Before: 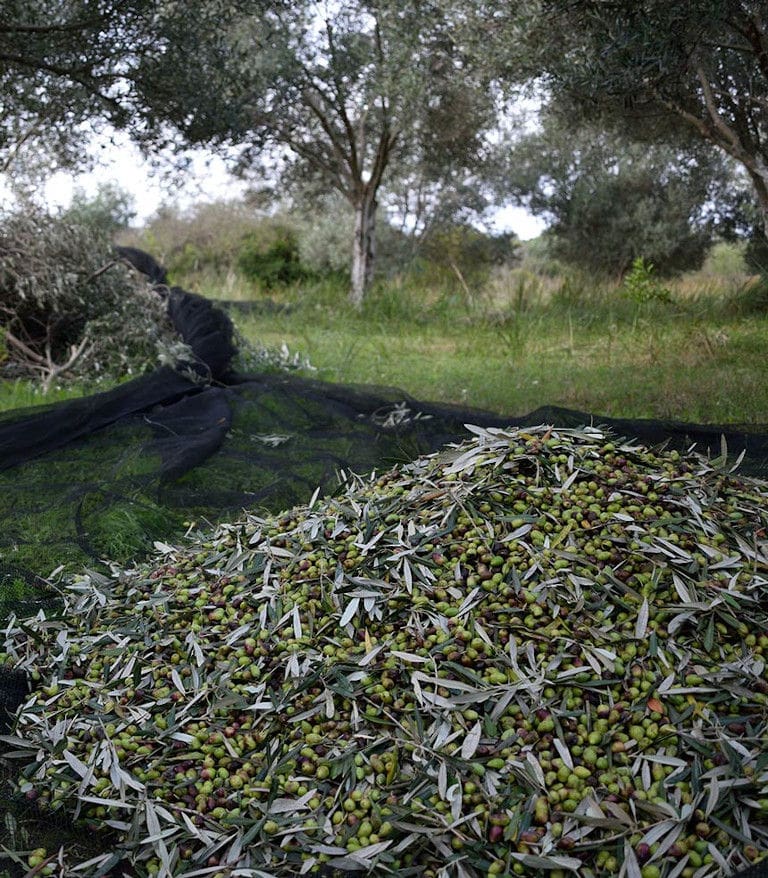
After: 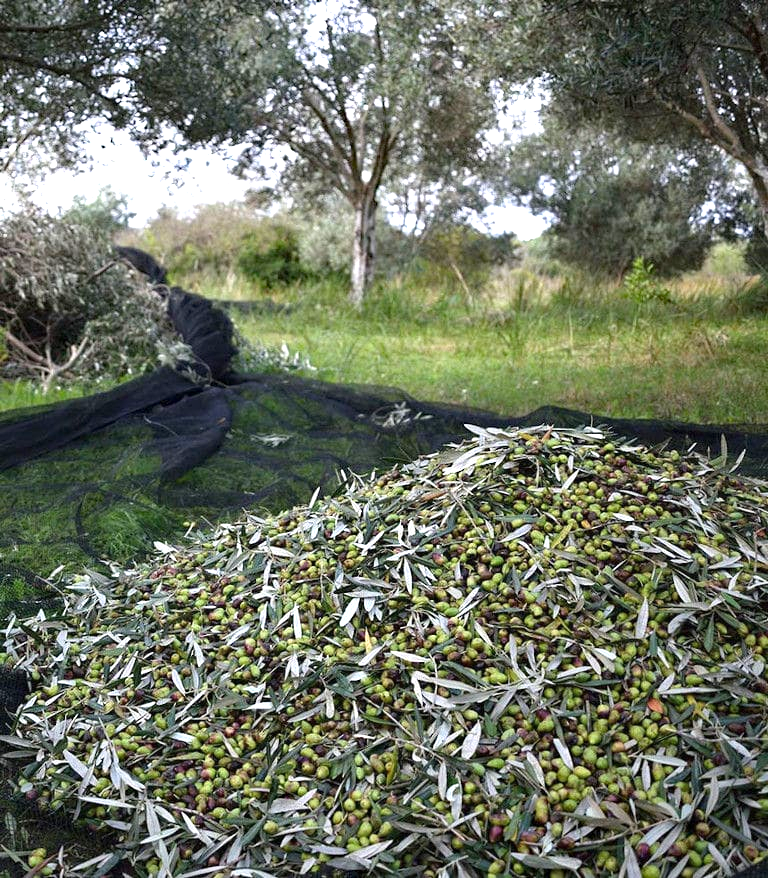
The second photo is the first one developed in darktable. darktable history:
haze removal: compatibility mode true, adaptive false
exposure: black level correction 0, exposure 0.95 EV, compensate exposure bias true, compensate highlight preservation false
